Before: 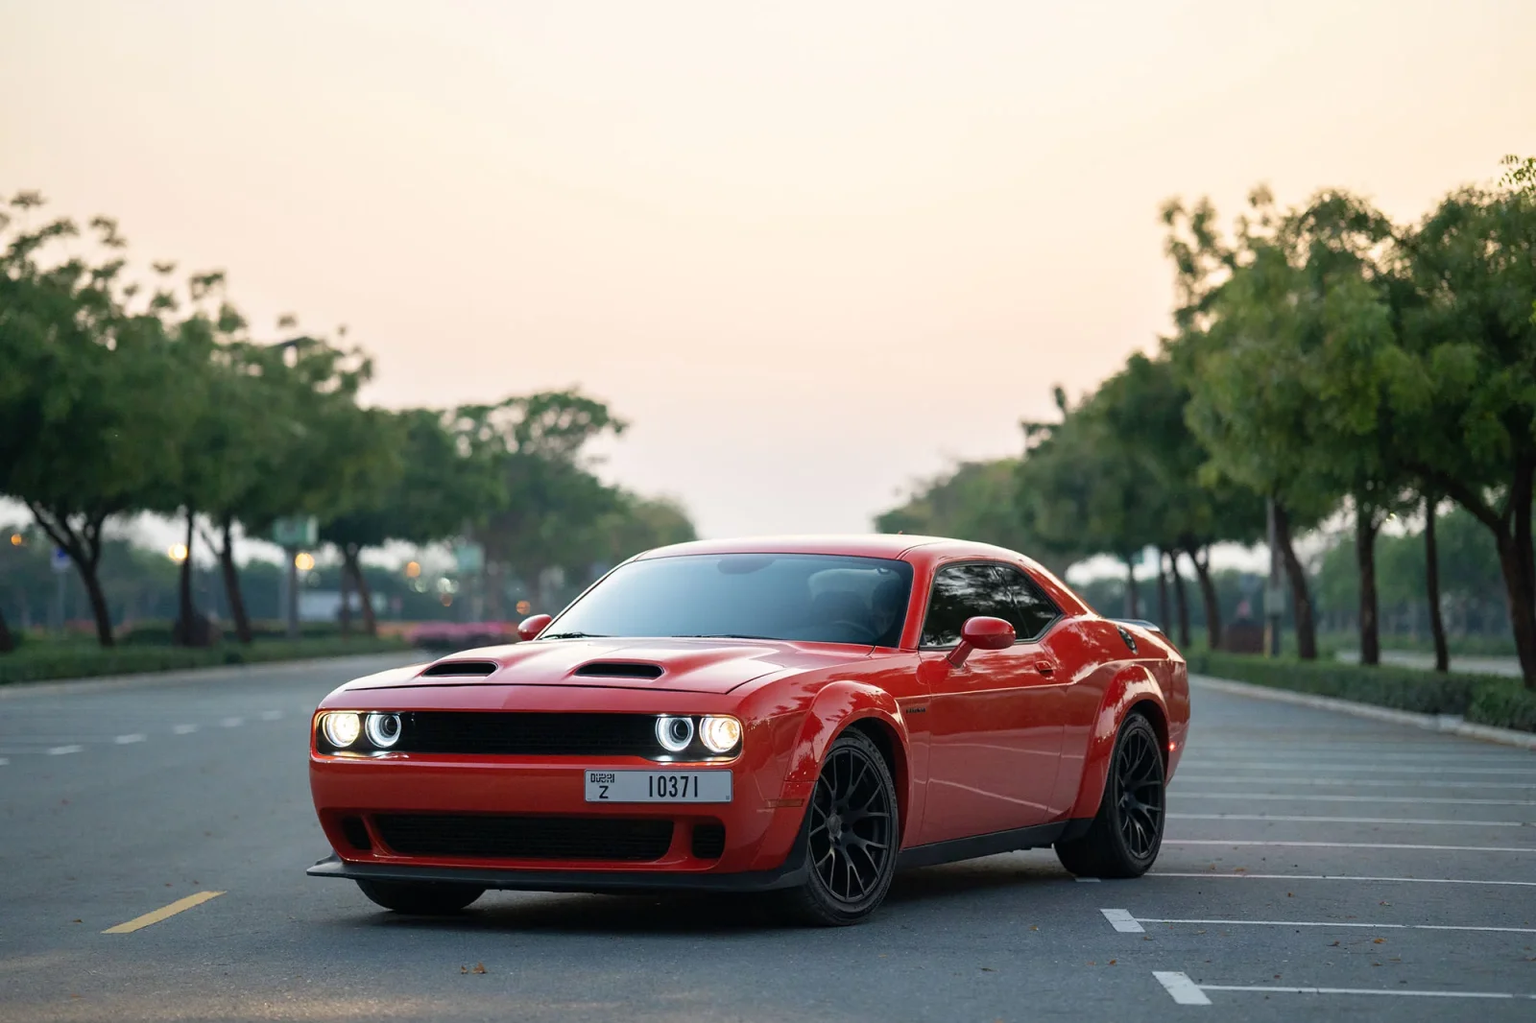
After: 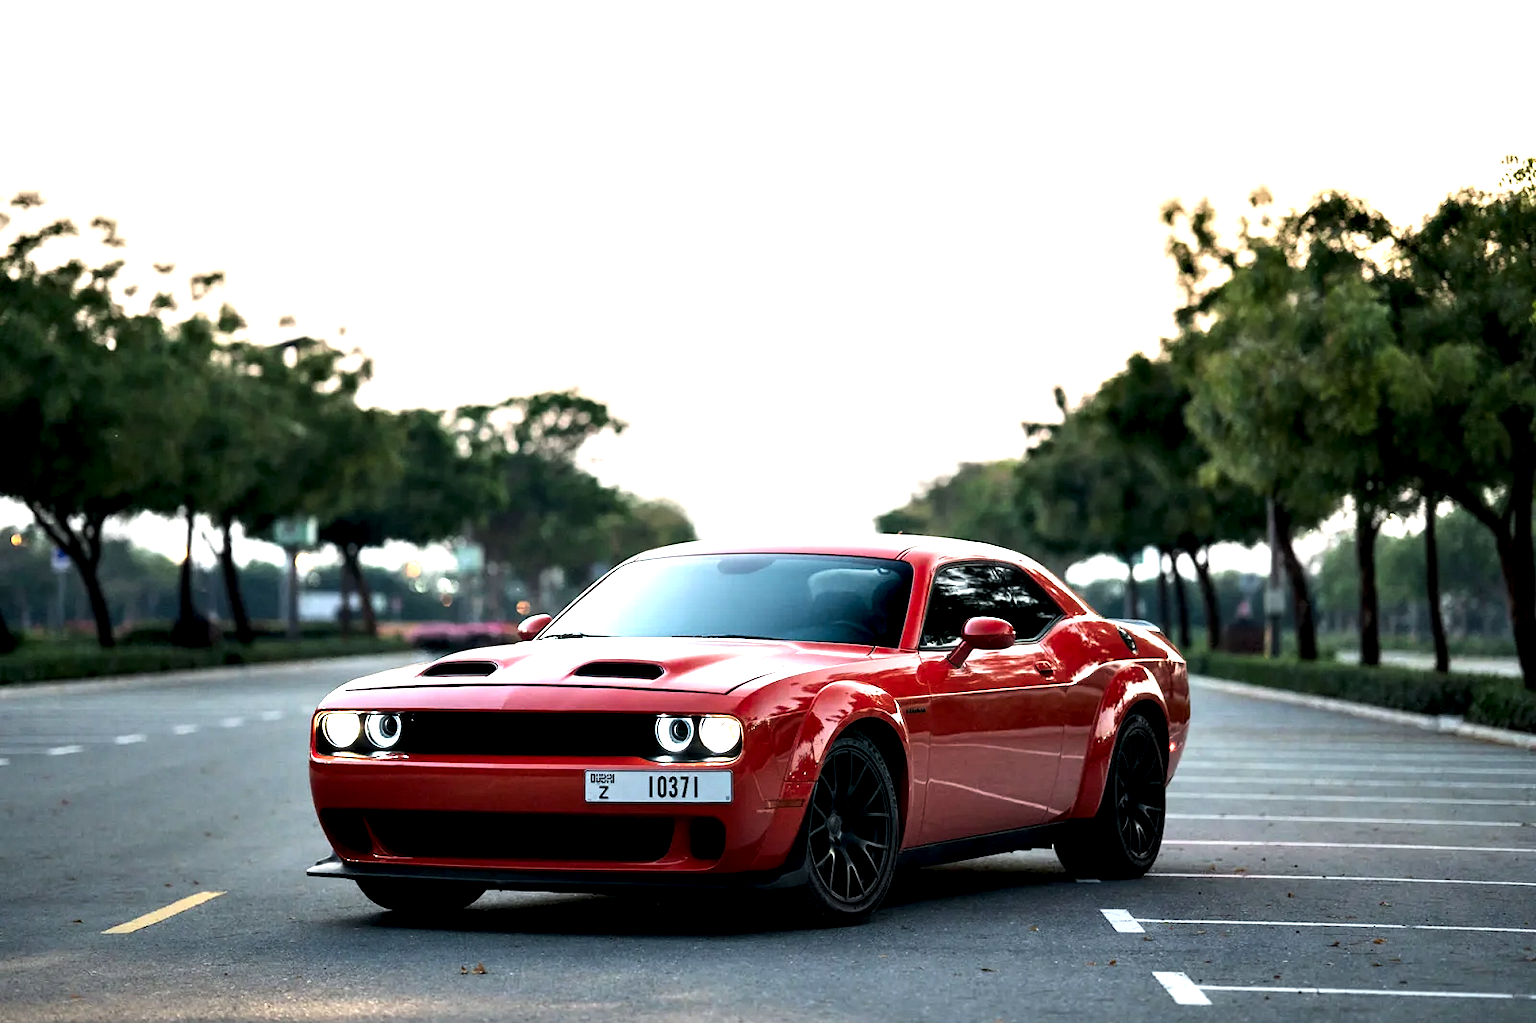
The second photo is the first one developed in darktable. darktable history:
tone equalizer: -8 EV -0.75 EV, -7 EV -0.7 EV, -6 EV -0.6 EV, -5 EV -0.4 EV, -3 EV 0.4 EV, -2 EV 0.6 EV, -1 EV 0.7 EV, +0 EV 0.75 EV, edges refinement/feathering 500, mask exposure compensation -1.57 EV, preserve details no
contrast equalizer: octaves 7, y [[0.6 ×6], [0.55 ×6], [0 ×6], [0 ×6], [0 ×6]]
haze removal: strength -0.05
